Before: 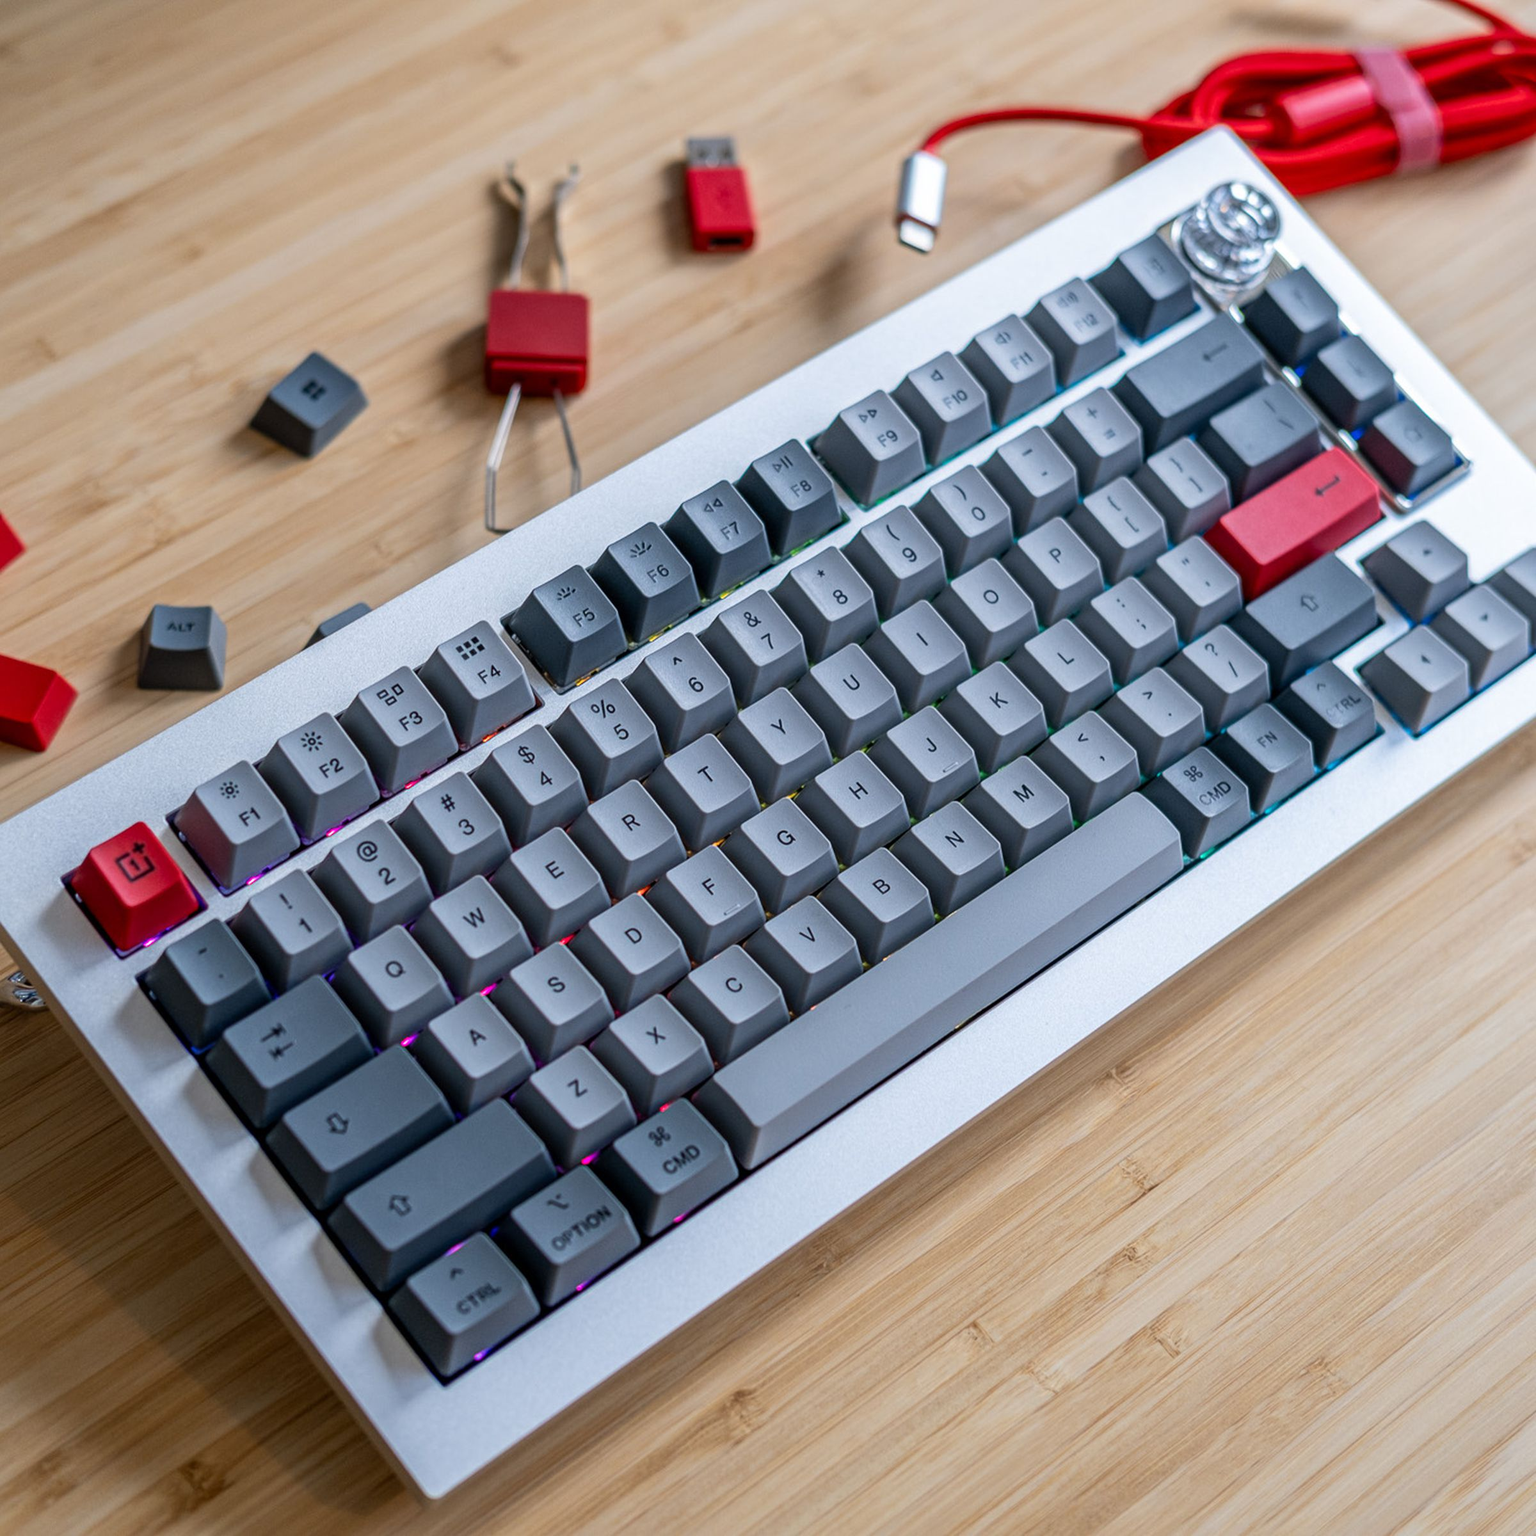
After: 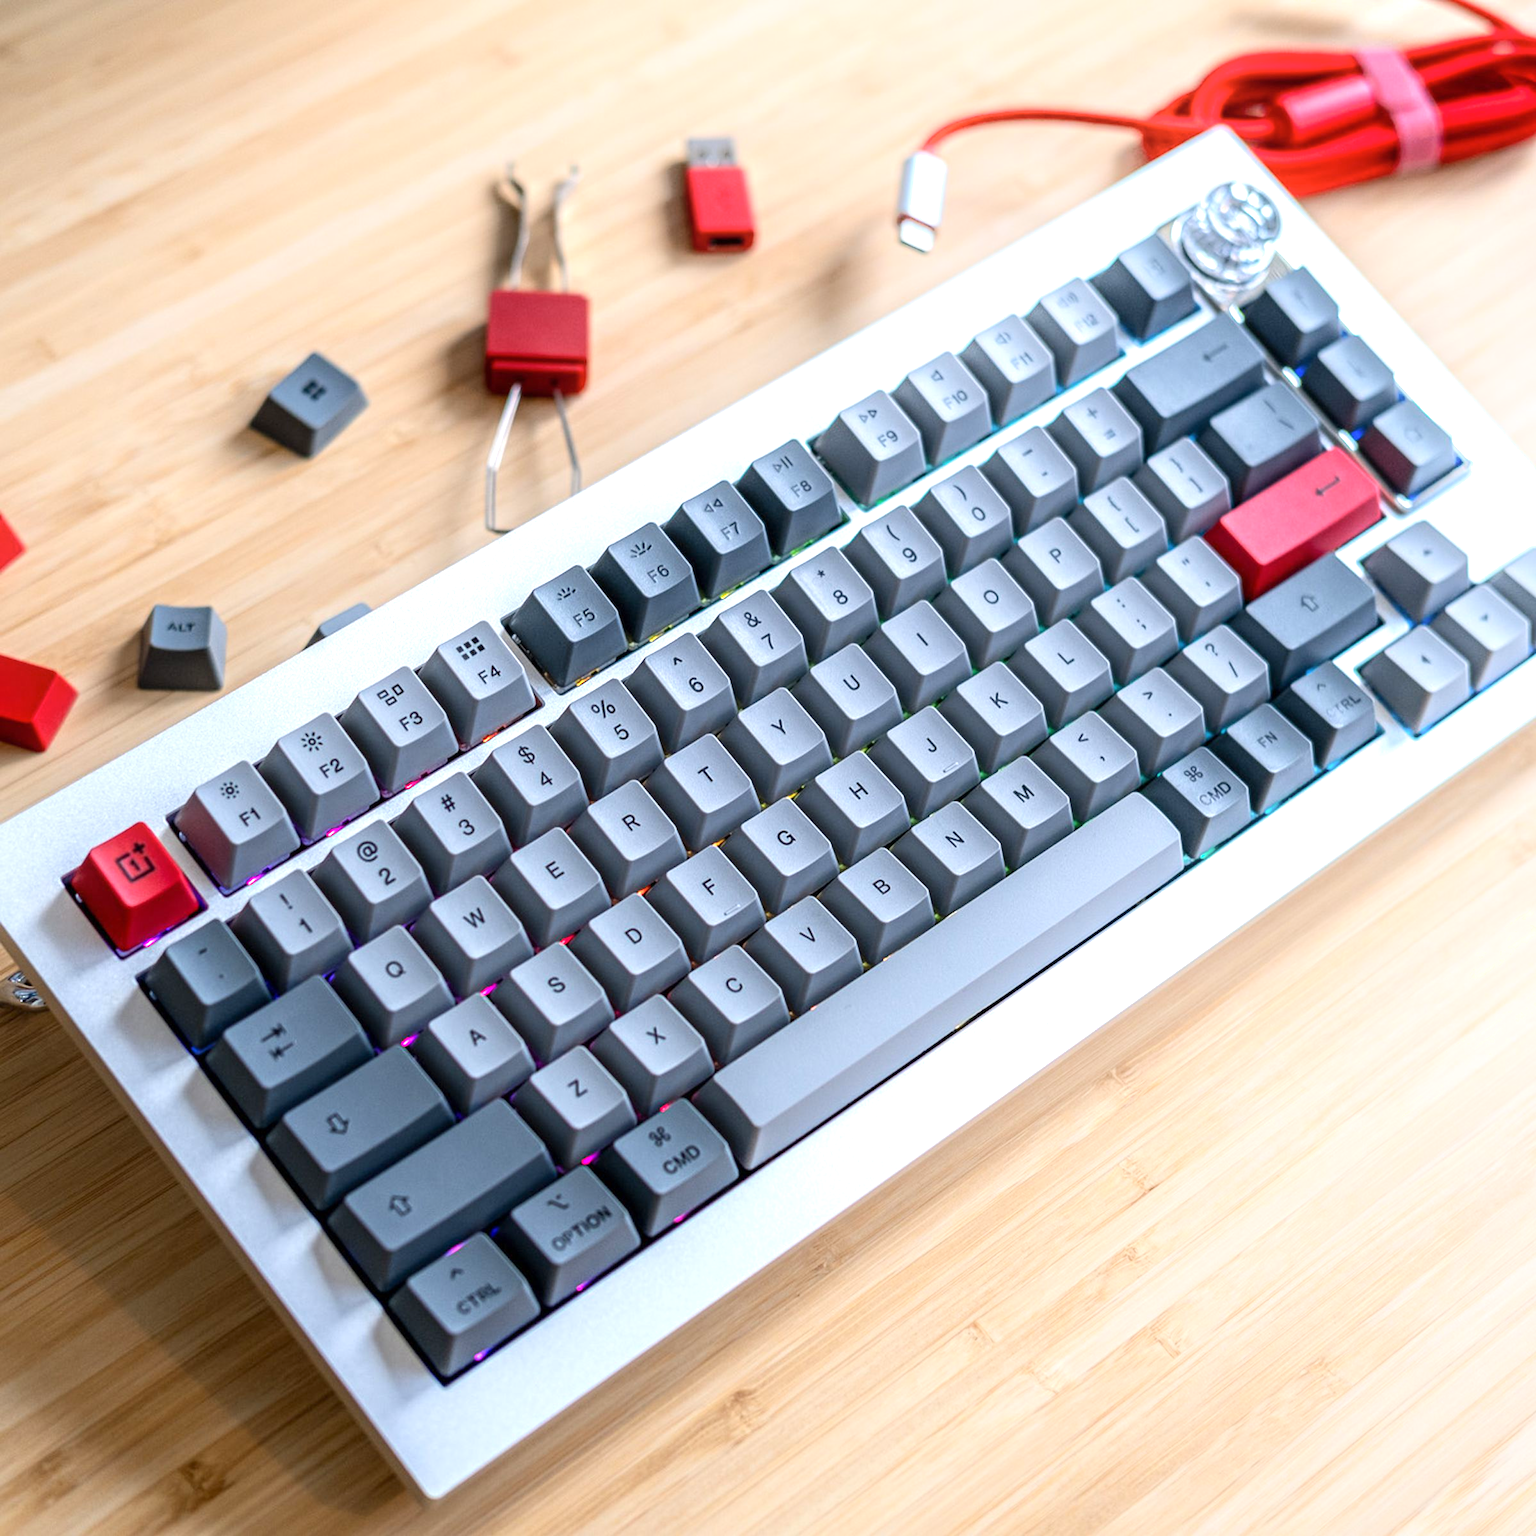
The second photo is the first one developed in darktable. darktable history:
shadows and highlights: shadows -23.03, highlights 47.35, highlights color adjustment 52.33%, soften with gaussian
exposure: exposure 0.731 EV, compensate highlight preservation false
